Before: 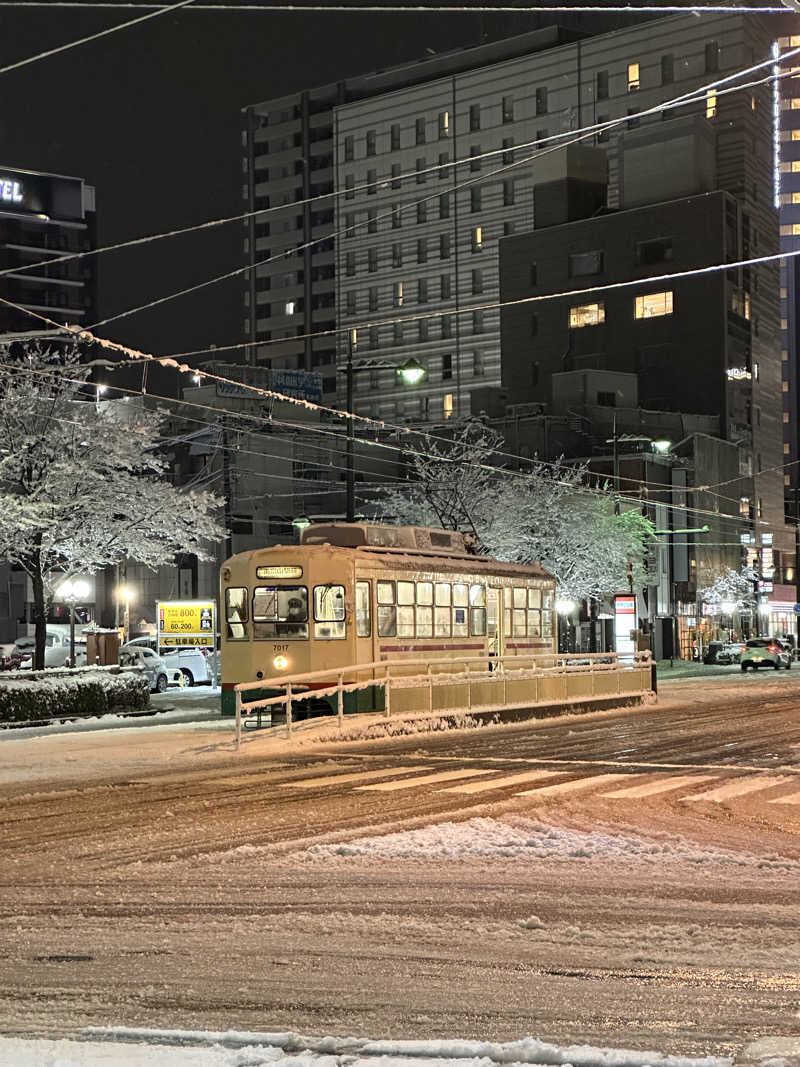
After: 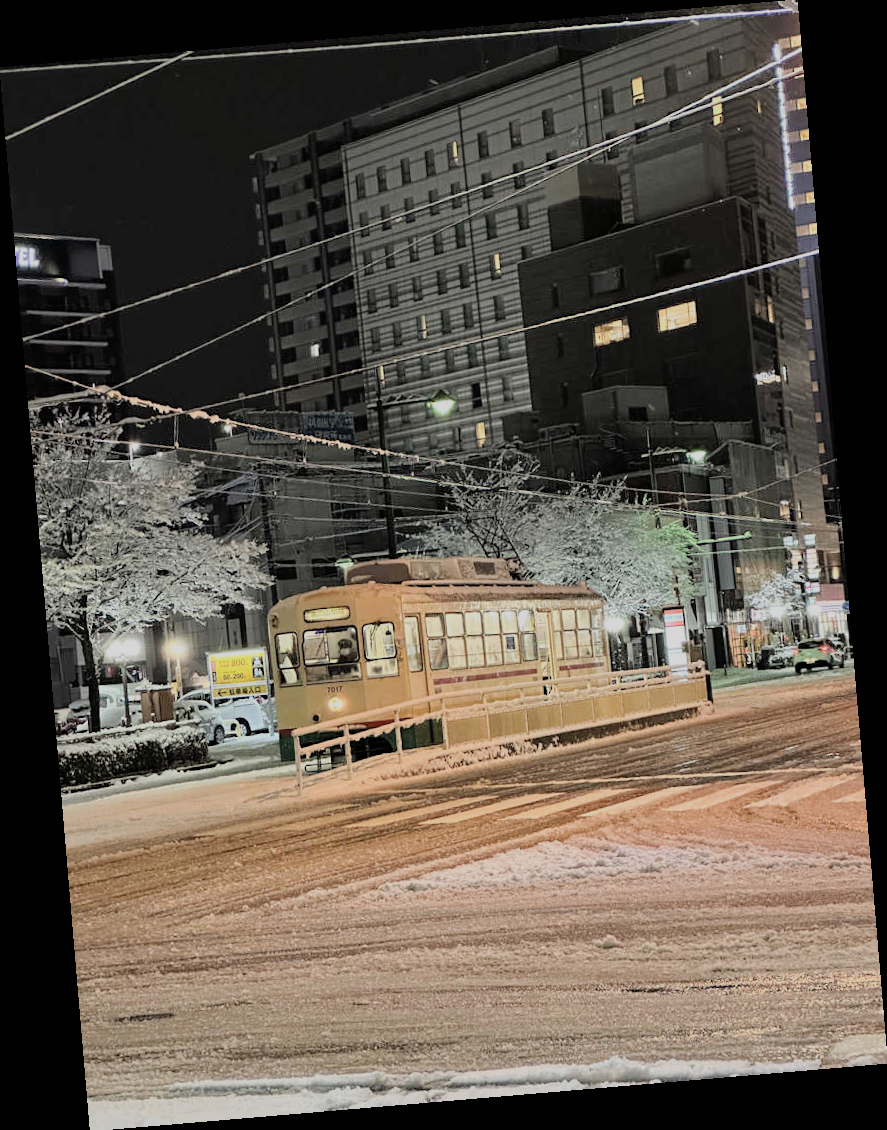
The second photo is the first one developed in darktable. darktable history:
filmic rgb: black relative exposure -7.32 EV, white relative exposure 5.09 EV, hardness 3.2
contrast brightness saturation: brightness 0.09, saturation 0.19
color correction: saturation 0.8
rotate and perspective: rotation -4.86°, automatic cropping off
